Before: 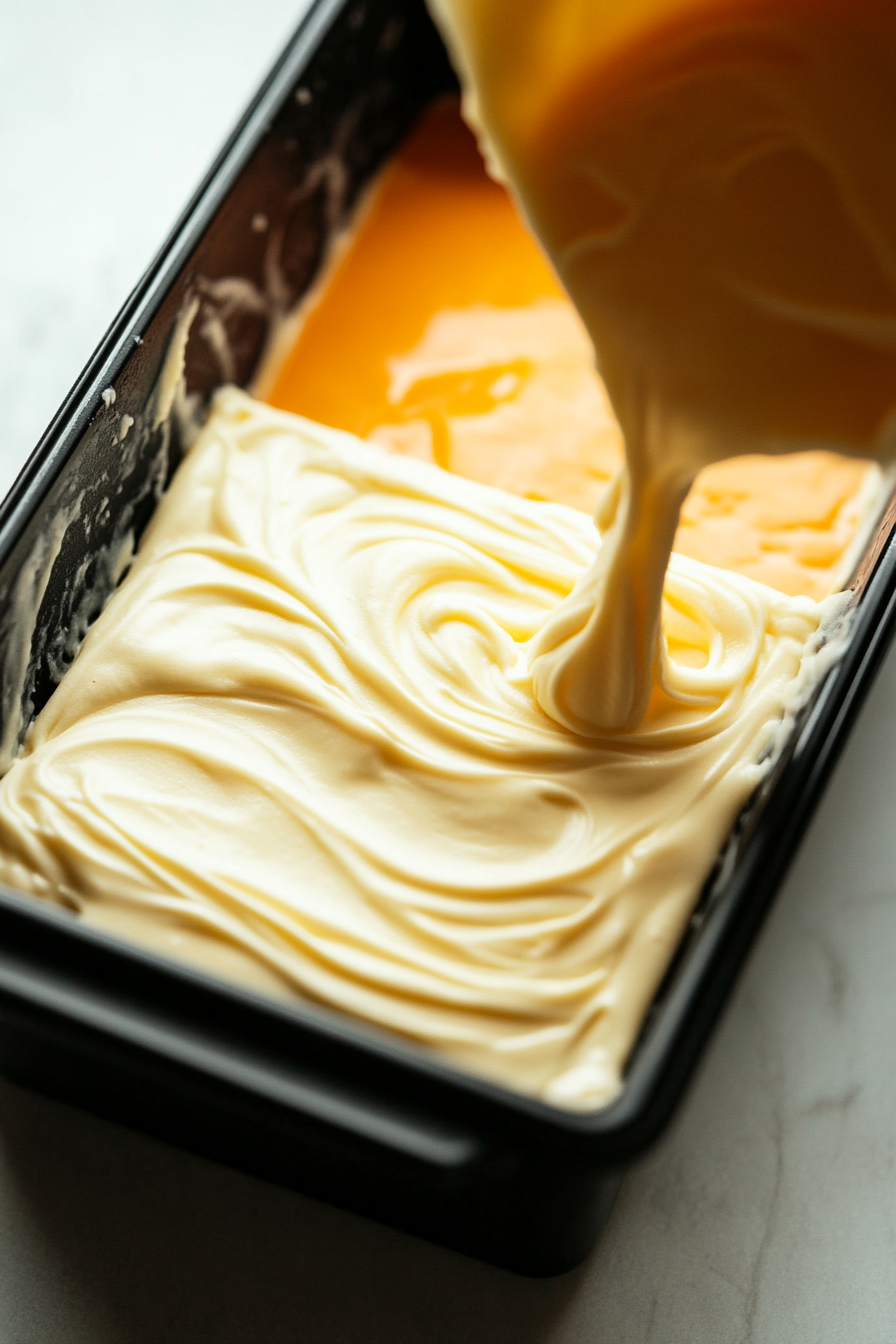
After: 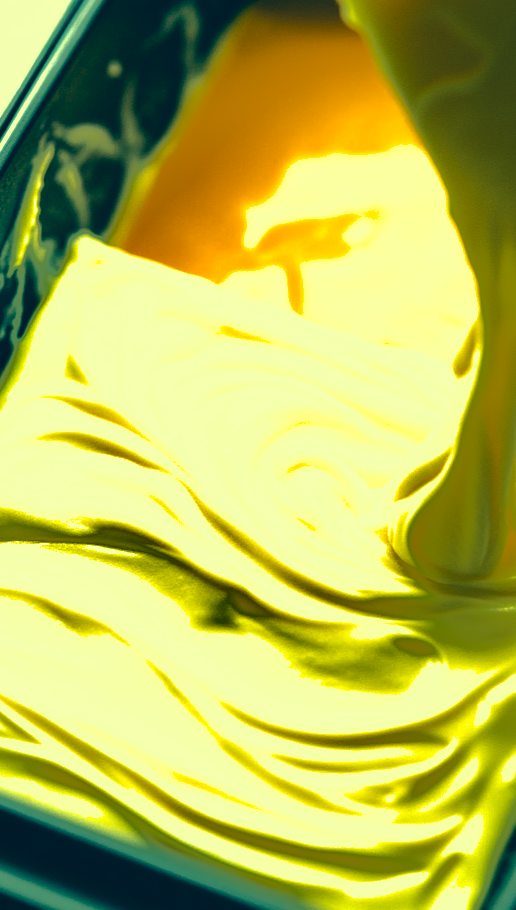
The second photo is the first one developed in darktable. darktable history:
shadows and highlights: shadows 25.44, highlights -70.31
crop: left 16.186%, top 11.484%, right 26.182%, bottom 20.768%
color correction: highlights a* -16.1, highlights b* 39.62, shadows a* -39.68, shadows b* -26.23
exposure: exposure -0.044 EV, compensate highlight preservation false
tone equalizer: -8 EV -0.721 EV, -7 EV -0.671 EV, -6 EV -0.572 EV, -5 EV -0.393 EV, -3 EV 0.368 EV, -2 EV 0.6 EV, -1 EV 0.683 EV, +0 EV 0.77 EV
